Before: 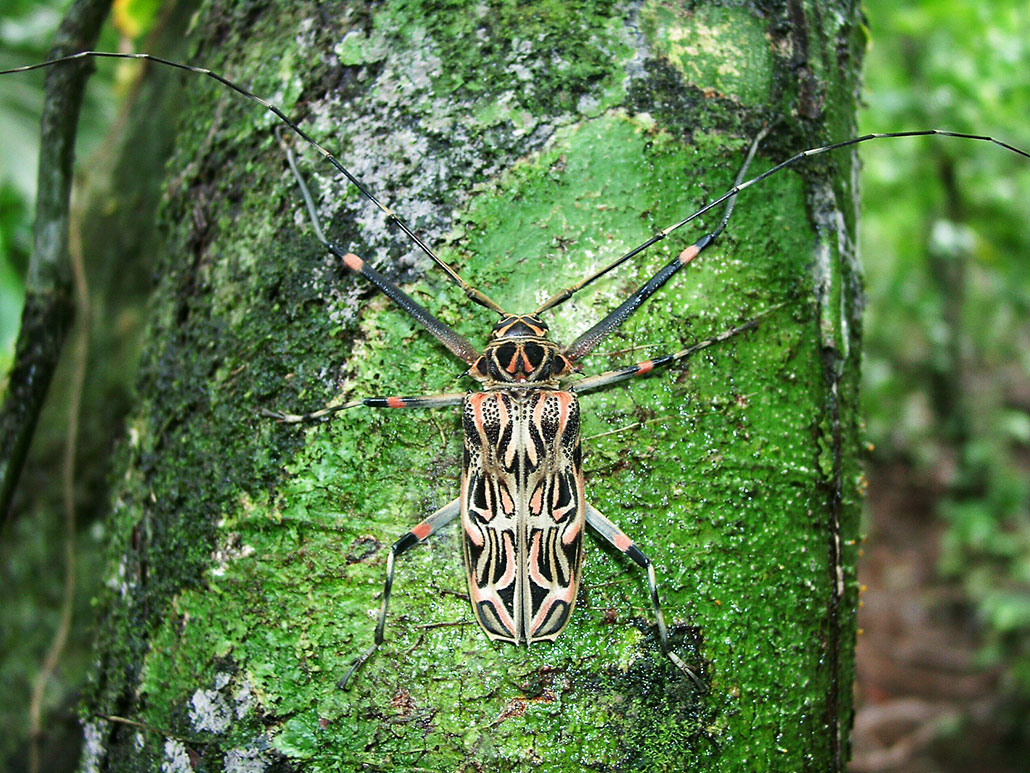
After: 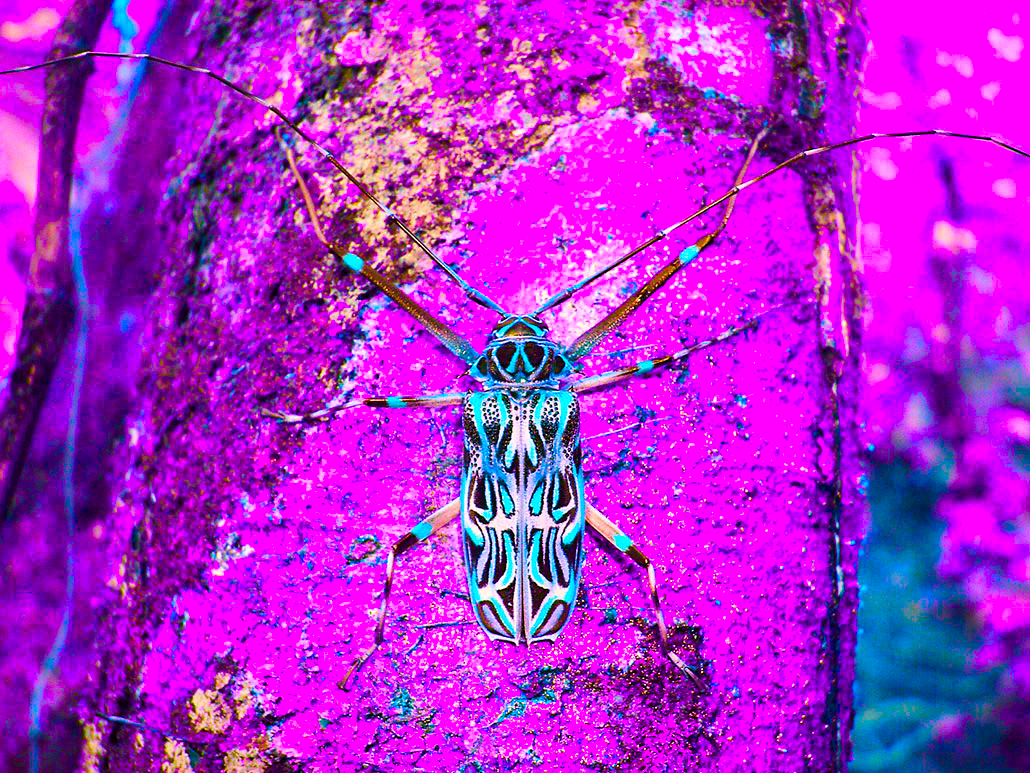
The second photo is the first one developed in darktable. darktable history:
color balance rgb: highlights gain › chroma 3.045%, highlights gain › hue 76.26°, perceptual saturation grading › global saturation 20%, perceptual saturation grading › highlights -25.133%, perceptual saturation grading › shadows 50.478%, hue shift 177.89°, global vibrance 49.353%, contrast 0.475%
local contrast: mode bilateral grid, contrast 100, coarseness 100, detail 109%, midtone range 0.2
color correction: highlights a* 1.53, highlights b* -1.64, saturation 2.48
